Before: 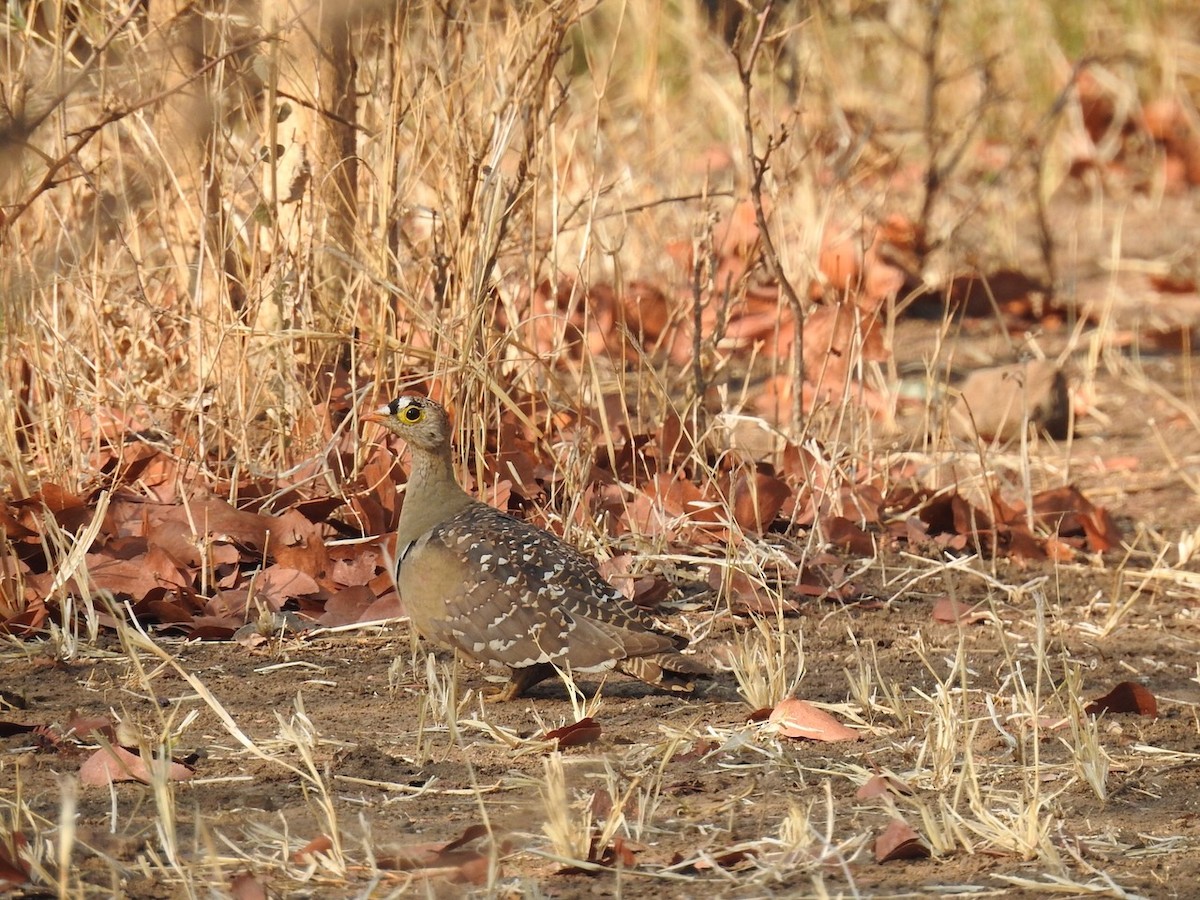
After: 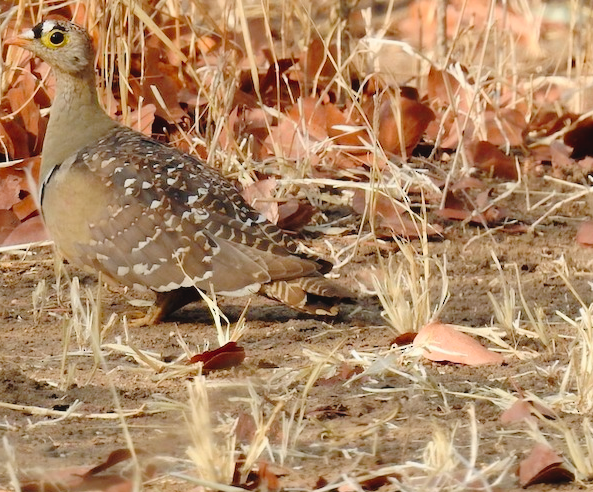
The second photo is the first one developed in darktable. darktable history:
contrast equalizer: octaves 7, y [[0.502, 0.505, 0.512, 0.529, 0.564, 0.588], [0.5 ×6], [0.502, 0.505, 0.512, 0.529, 0.564, 0.588], [0, 0.001, 0.001, 0.004, 0.008, 0.011], [0, 0.001, 0.001, 0.004, 0.008, 0.011]], mix -1
tone equalizer: on, module defaults
crop: left 29.672%, top 41.786%, right 20.851%, bottom 3.487%
tone curve: curves: ch0 [(0, 0) (0.003, 0.025) (0.011, 0.027) (0.025, 0.032) (0.044, 0.037) (0.069, 0.044) (0.1, 0.054) (0.136, 0.084) (0.177, 0.128) (0.224, 0.196) (0.277, 0.281) (0.335, 0.376) (0.399, 0.461) (0.468, 0.534) (0.543, 0.613) (0.623, 0.692) (0.709, 0.77) (0.801, 0.849) (0.898, 0.934) (1, 1)], preserve colors none
